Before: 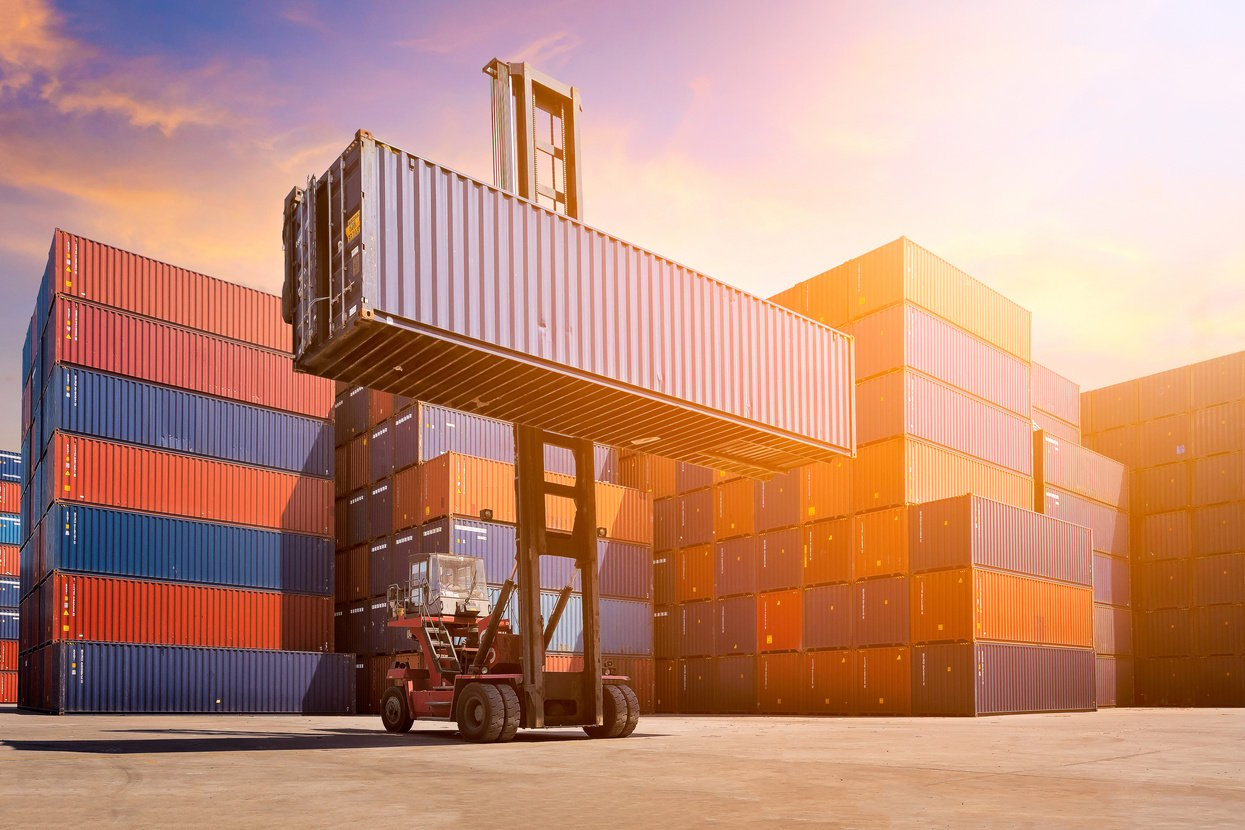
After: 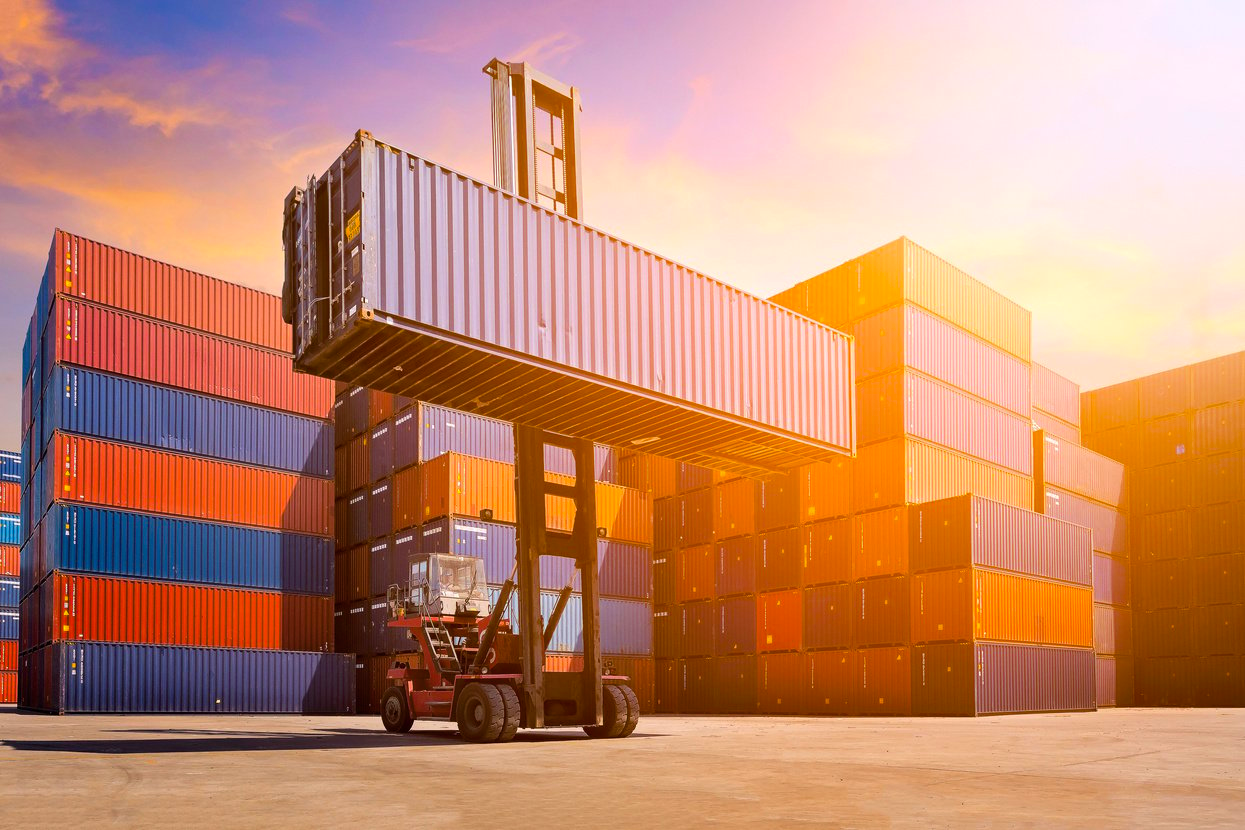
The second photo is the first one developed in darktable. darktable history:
color balance rgb: highlights gain › chroma 0.177%, highlights gain › hue 332.6°, linear chroma grading › global chroma 19.99%, perceptual saturation grading › global saturation 0.824%, global vibrance 16.713%, saturation formula JzAzBz (2021)
